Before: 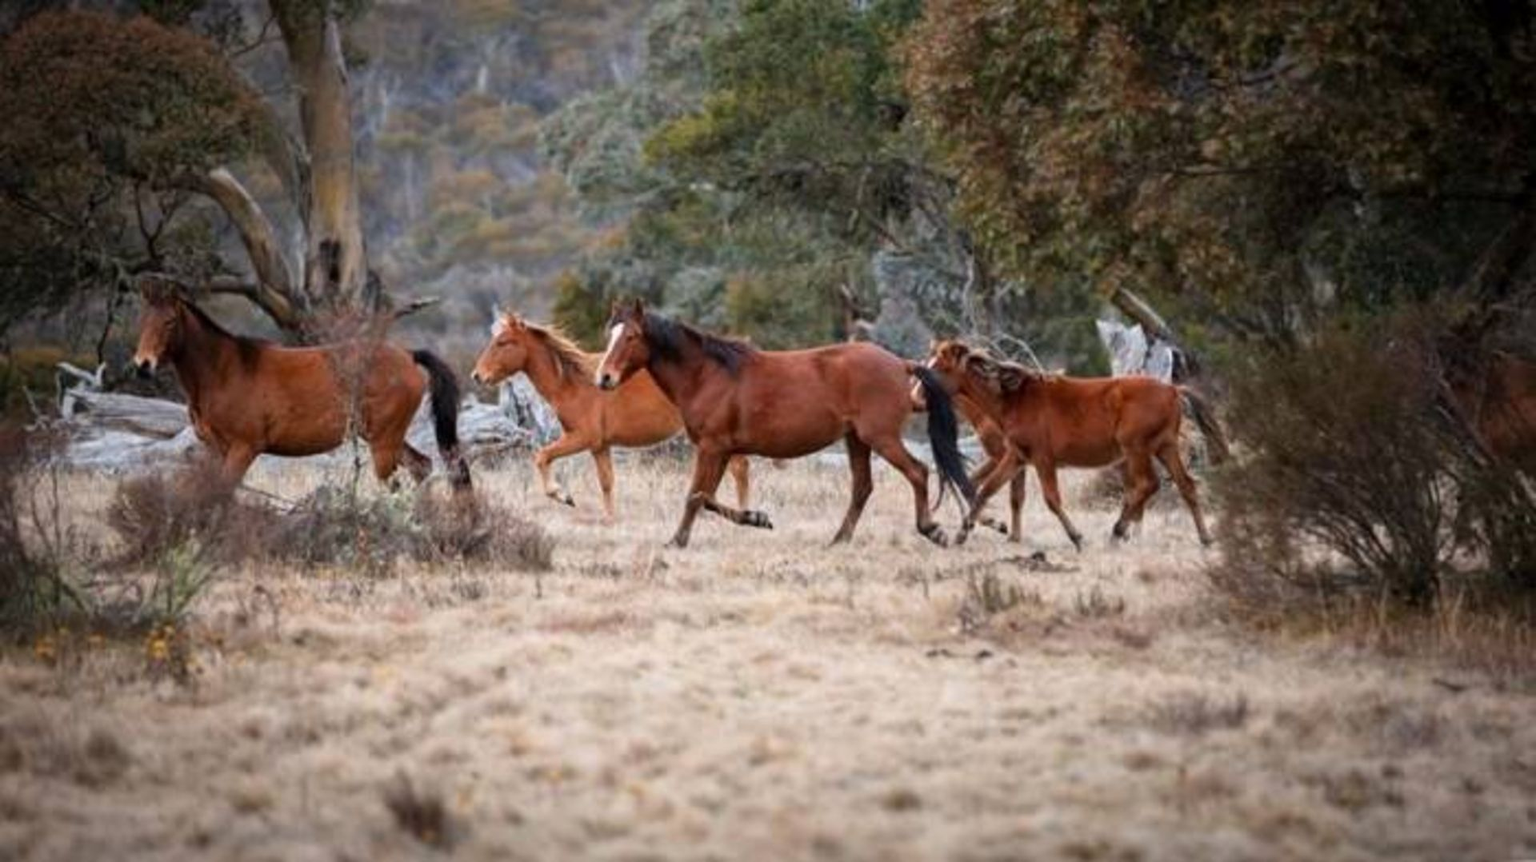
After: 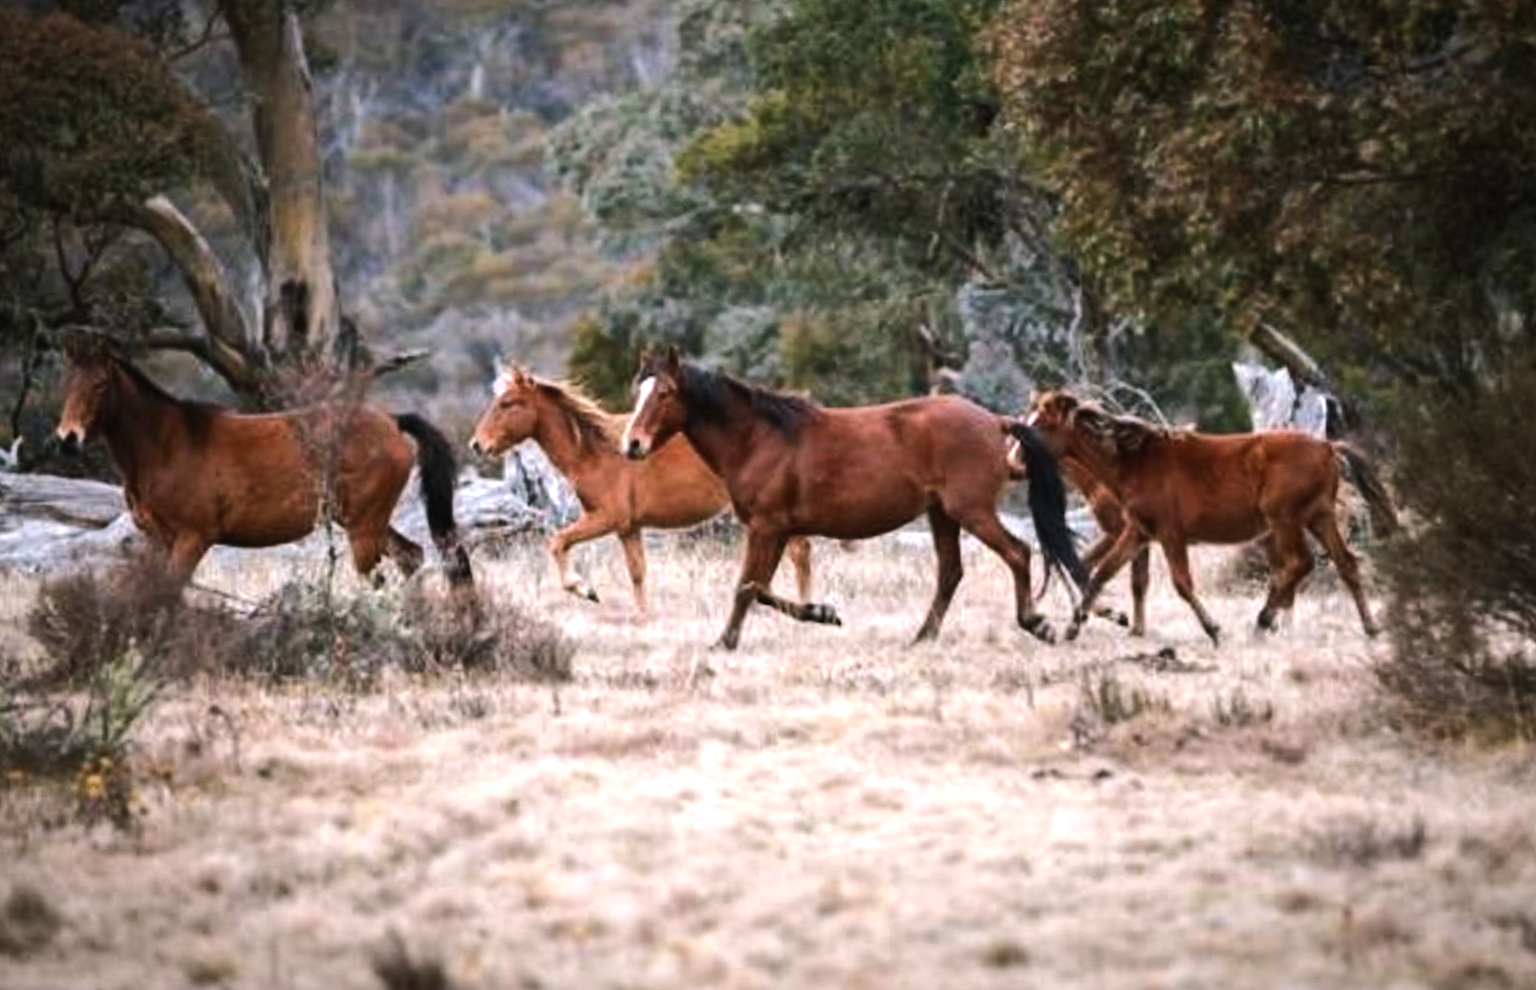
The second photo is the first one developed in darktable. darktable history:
color balance rgb: shadows lift › chroma 2%, shadows lift › hue 135.47°, highlights gain › chroma 2%, highlights gain › hue 291.01°, global offset › luminance 0.5%, perceptual saturation grading › global saturation -10.8%, perceptual saturation grading › highlights -26.83%, perceptual saturation grading › shadows 21.25%, perceptual brilliance grading › highlights 17.77%, perceptual brilliance grading › mid-tones 31.71%, perceptual brilliance grading › shadows -31.01%, global vibrance 24.91%
crop and rotate: angle 1°, left 4.281%, top 0.642%, right 11.383%, bottom 2.486%
